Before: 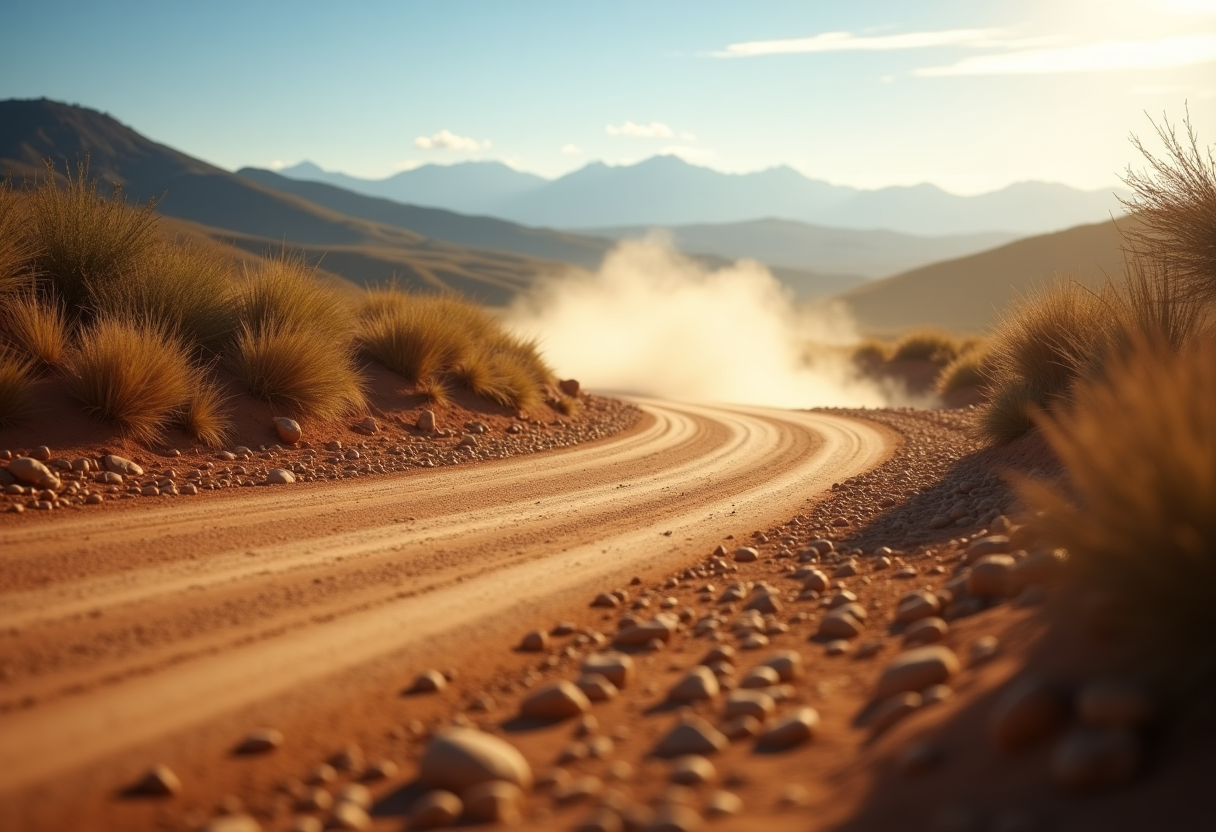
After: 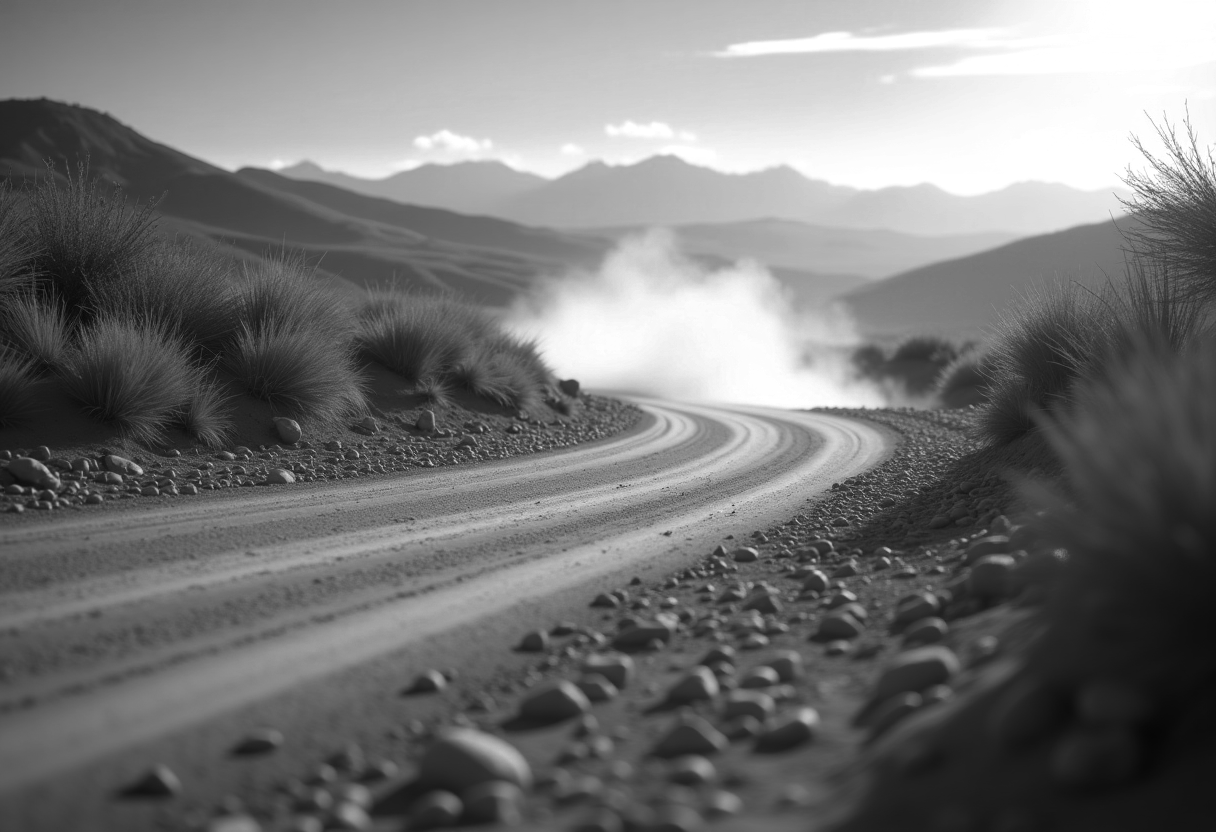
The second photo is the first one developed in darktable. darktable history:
color zones: curves: ch0 [(0.002, 0.593) (0.143, 0.417) (0.285, 0.541) (0.455, 0.289) (0.608, 0.327) (0.727, 0.283) (0.869, 0.571) (1, 0.603)]; ch1 [(0, 0) (0.143, 0) (0.286, 0) (0.429, 0) (0.571, 0) (0.714, 0) (0.857, 0)], mix 24.94%
